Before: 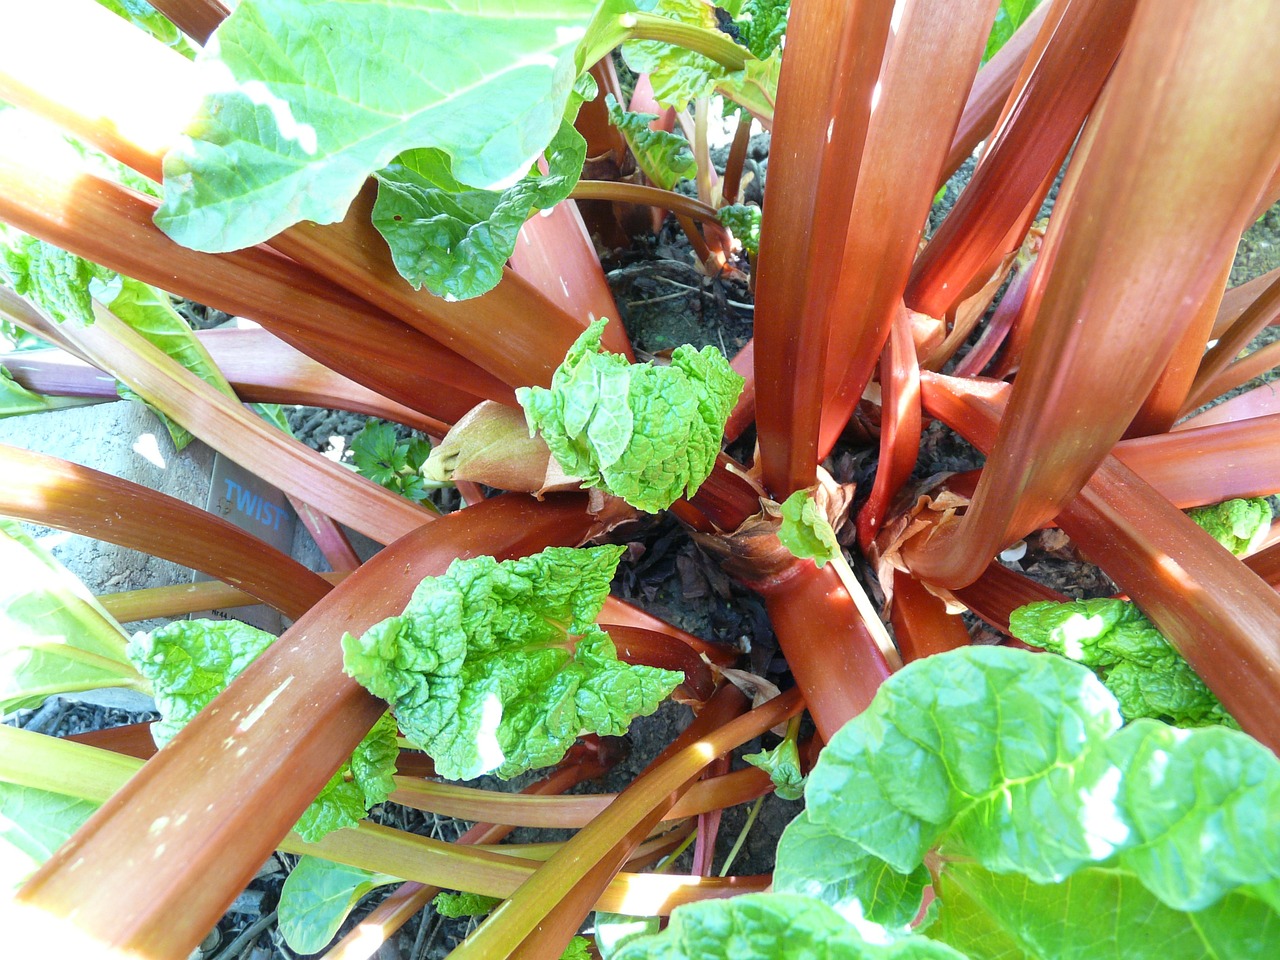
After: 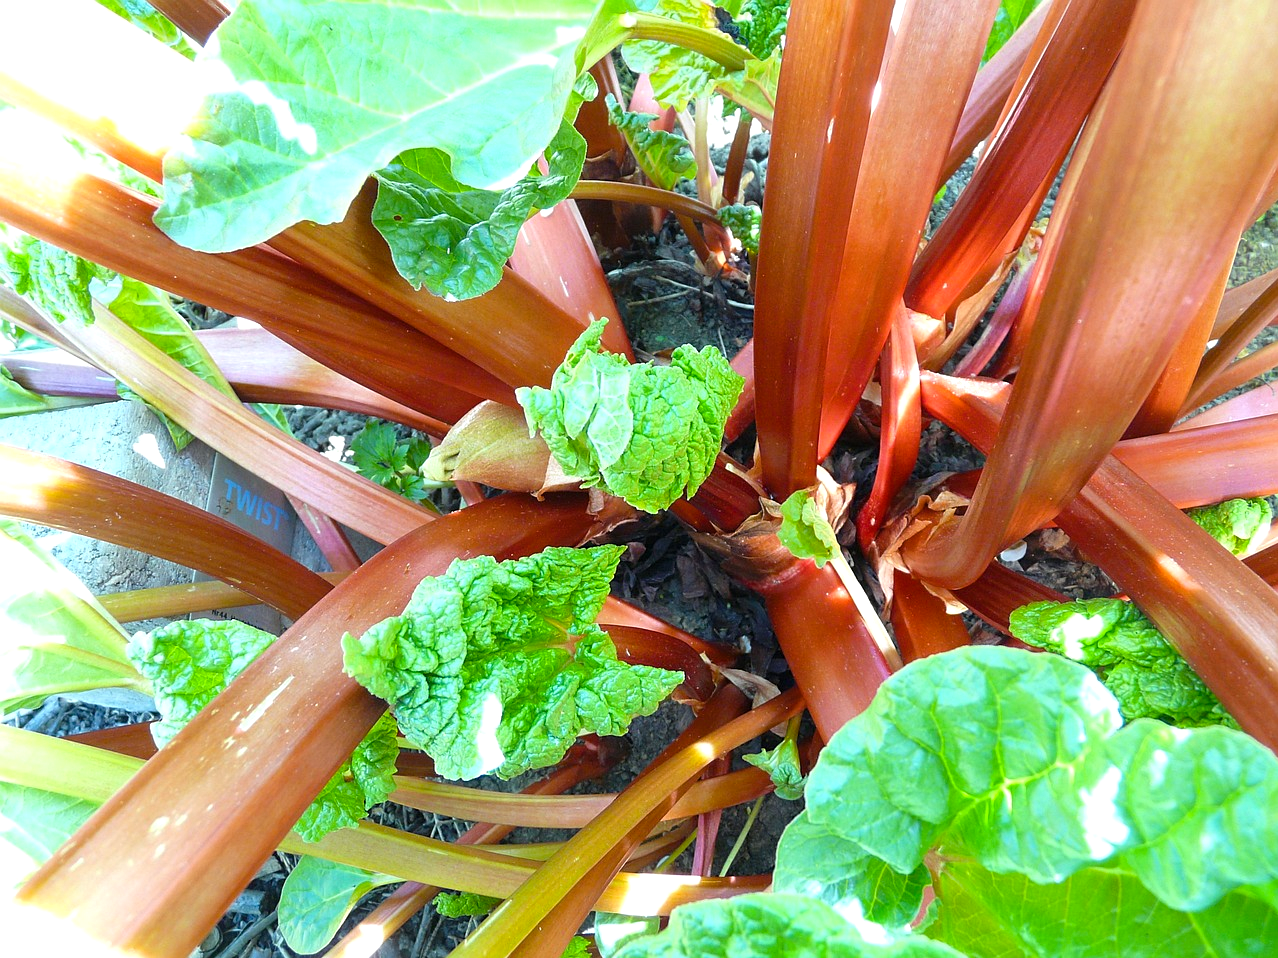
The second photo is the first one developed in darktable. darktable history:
crop: top 0.05%, bottom 0.098%
sharpen: radius 1.272, amount 0.305, threshold 0
color balance rgb: linear chroma grading › global chroma 3.45%, perceptual saturation grading › global saturation 11.24%, perceptual brilliance grading › global brilliance 3.04%, global vibrance 2.8%
